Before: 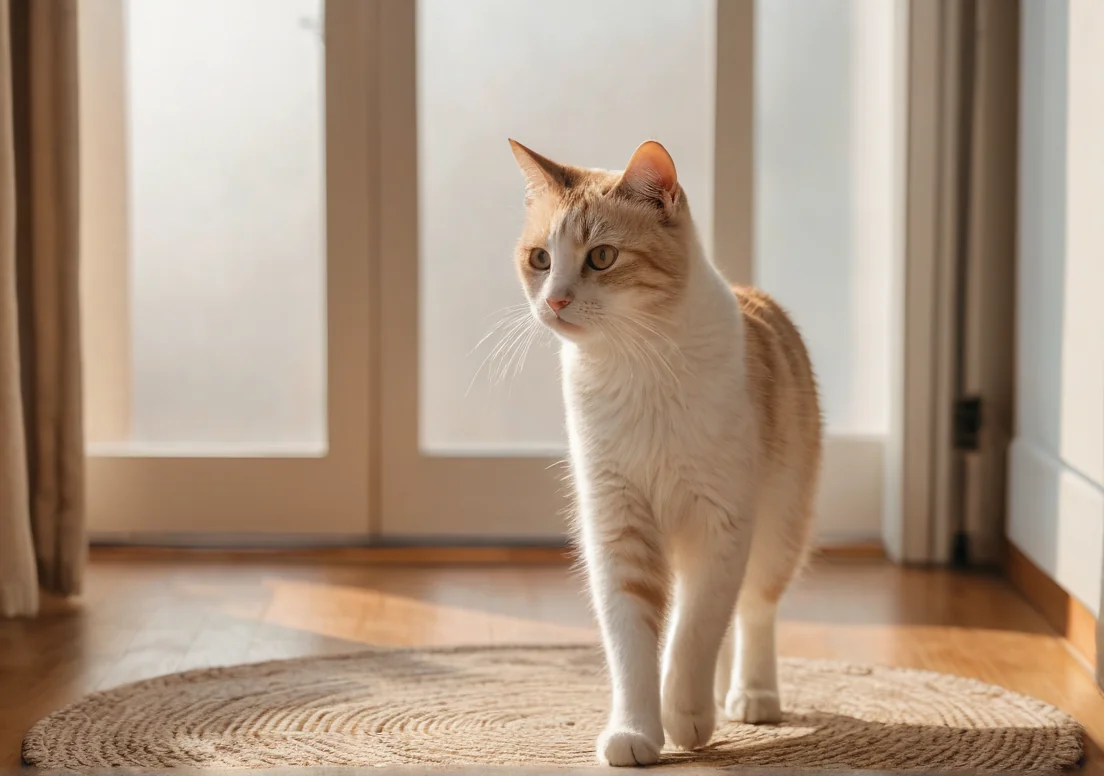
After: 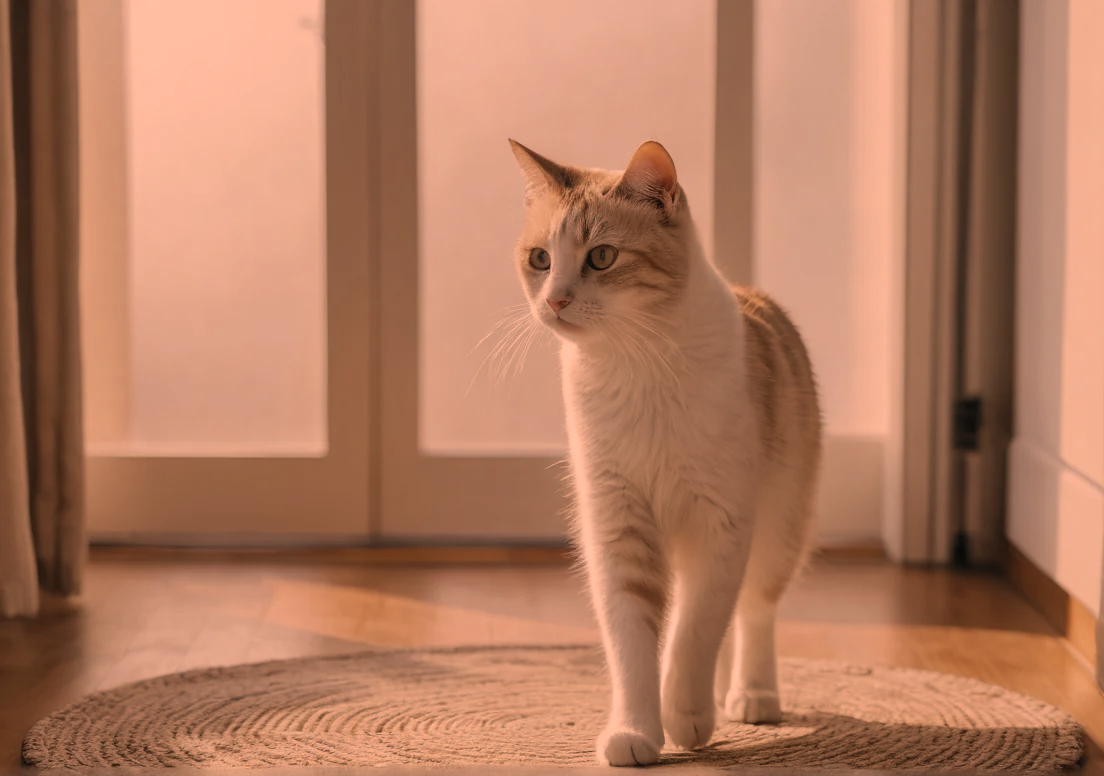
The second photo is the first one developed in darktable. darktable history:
color correction: highlights a* 39.95, highlights b* 39.72, saturation 0.692
color zones: curves: ch0 [(0, 0.5) (0.125, 0.4) (0.25, 0.5) (0.375, 0.4) (0.5, 0.4) (0.625, 0.35) (0.75, 0.35) (0.875, 0.5)]; ch1 [(0, 0.35) (0.125, 0.45) (0.25, 0.35) (0.375, 0.35) (0.5, 0.35) (0.625, 0.35) (0.75, 0.45) (0.875, 0.35)]; ch2 [(0, 0.6) (0.125, 0.5) (0.25, 0.5) (0.375, 0.6) (0.5, 0.6) (0.625, 0.5) (0.75, 0.5) (0.875, 0.5)]
